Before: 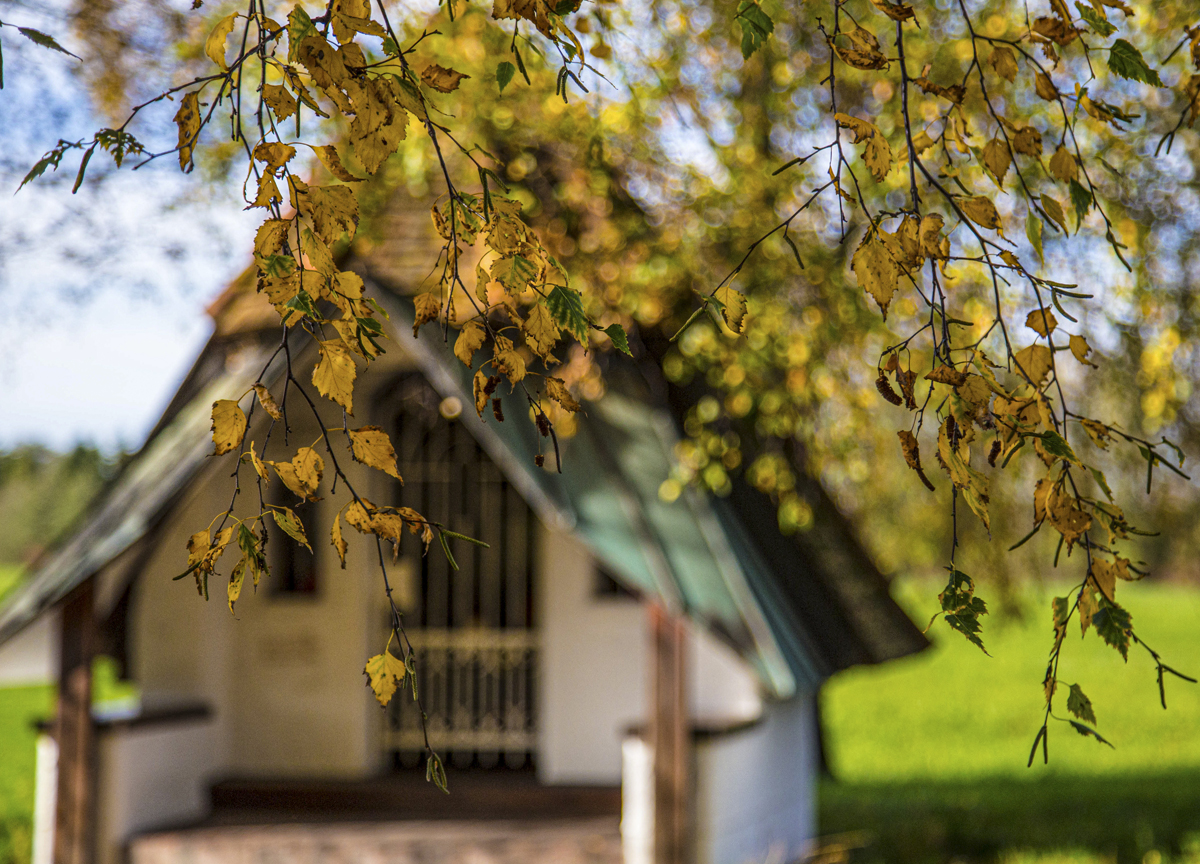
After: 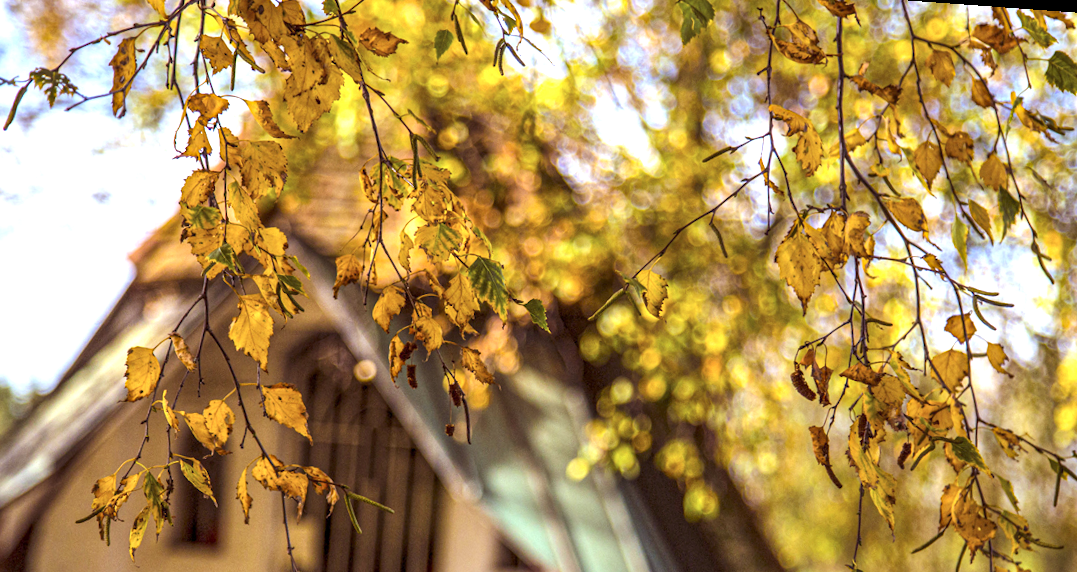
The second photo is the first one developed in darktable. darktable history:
exposure: exposure 1 EV, compensate highlight preservation false
crop and rotate: left 9.345%, top 7.22%, right 4.982%, bottom 32.331%
rotate and perspective: rotation 4.1°, automatic cropping off
rgb levels: mode RGB, independent channels, levels [[0, 0.474, 1], [0, 0.5, 1], [0, 0.5, 1]]
